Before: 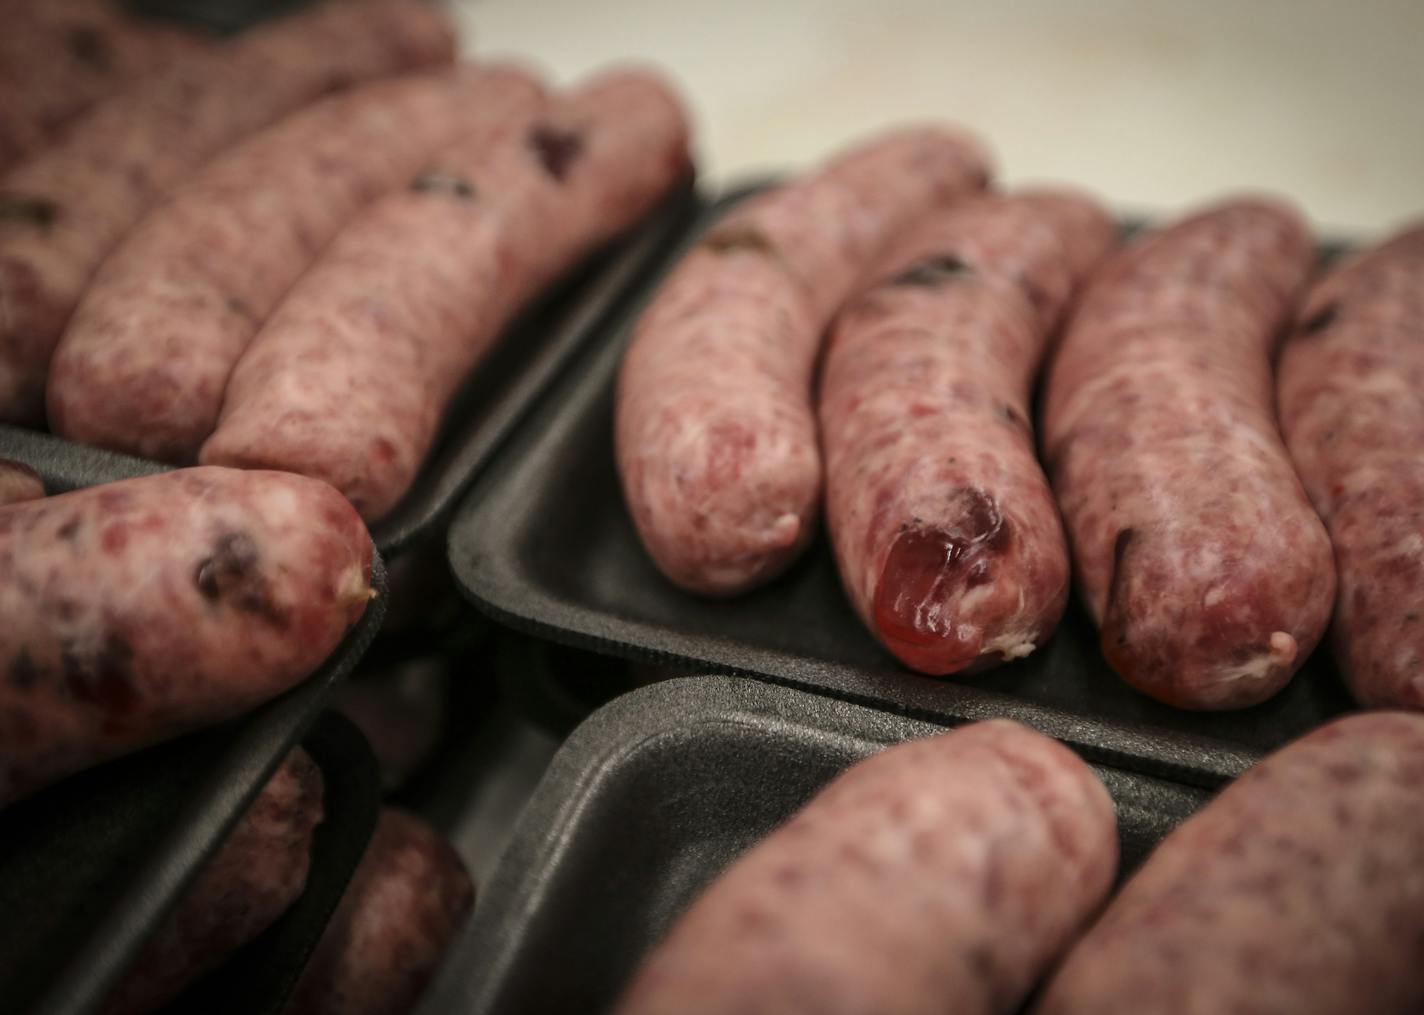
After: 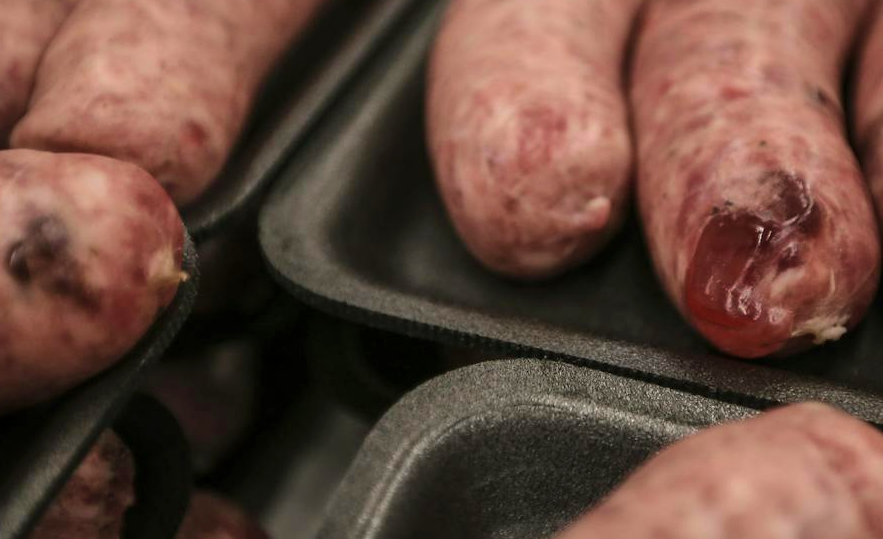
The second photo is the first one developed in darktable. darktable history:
velvia: on, module defaults
shadows and highlights: shadows 24.5, highlights -78.15, soften with gaussian
crop: left 13.312%, top 31.28%, right 24.627%, bottom 15.582%
